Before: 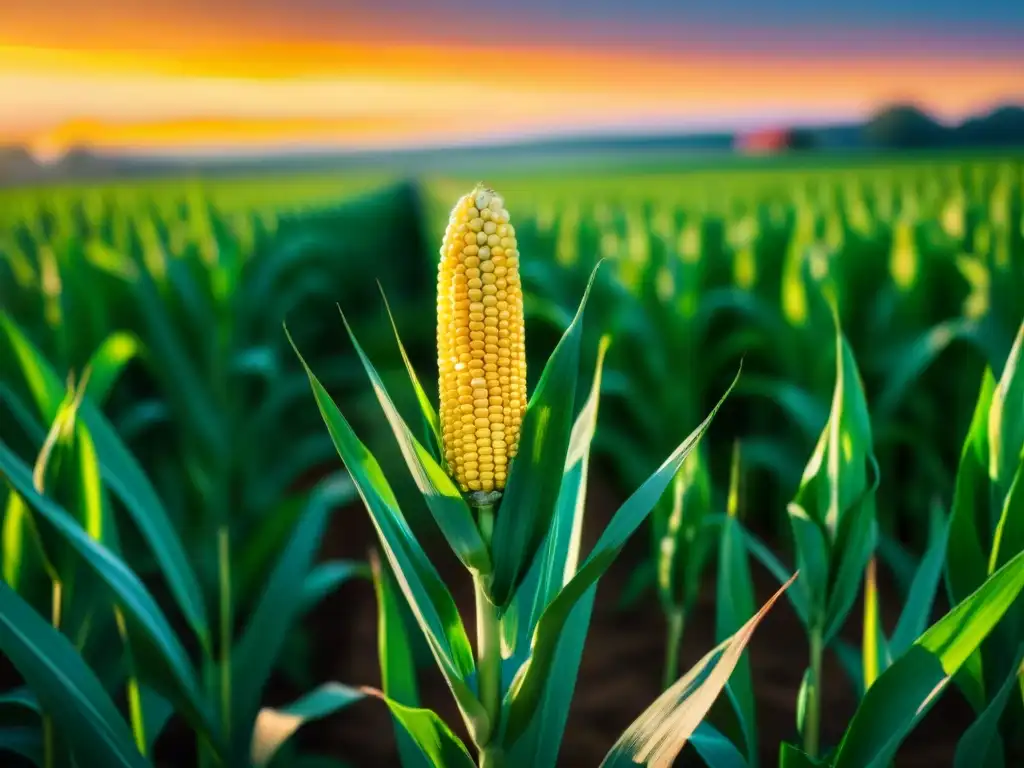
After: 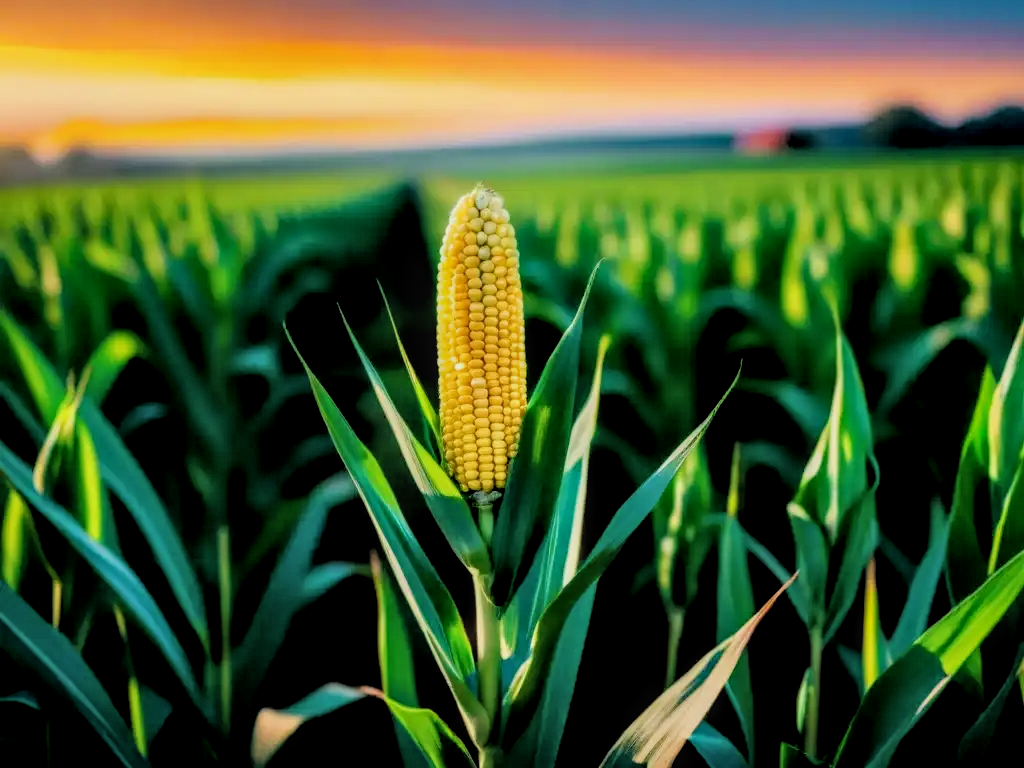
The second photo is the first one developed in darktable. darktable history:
local contrast: detail 130%
filmic rgb: black relative exposure -3.26 EV, white relative exposure 3.46 EV, hardness 2.36, contrast 1.102
